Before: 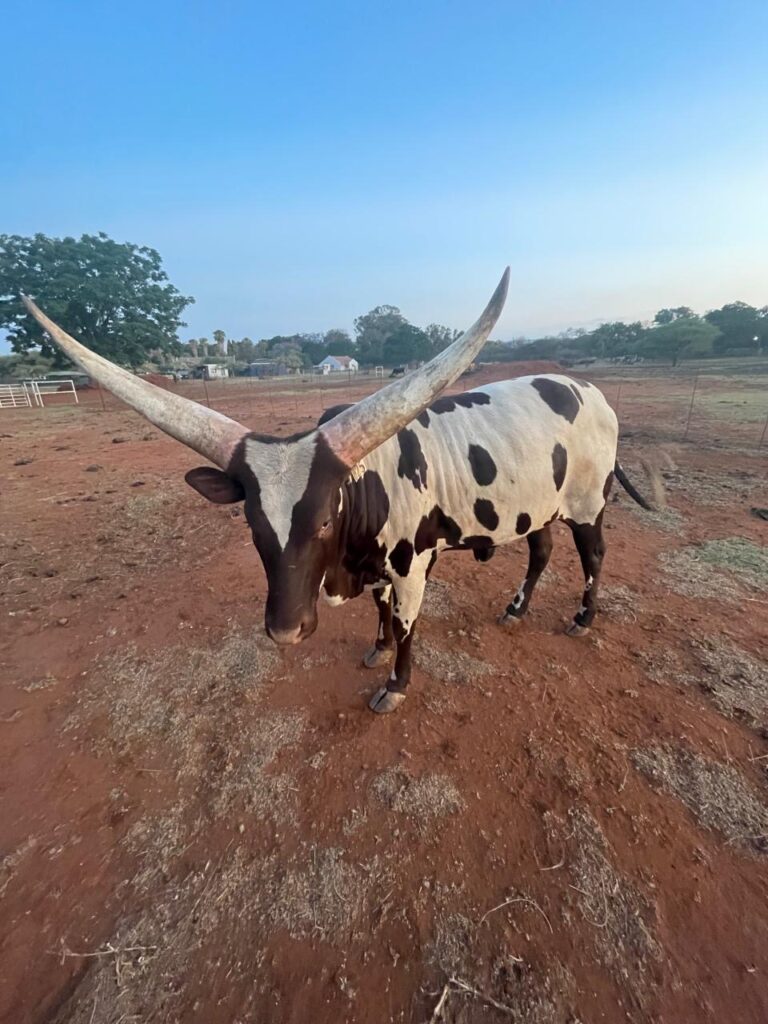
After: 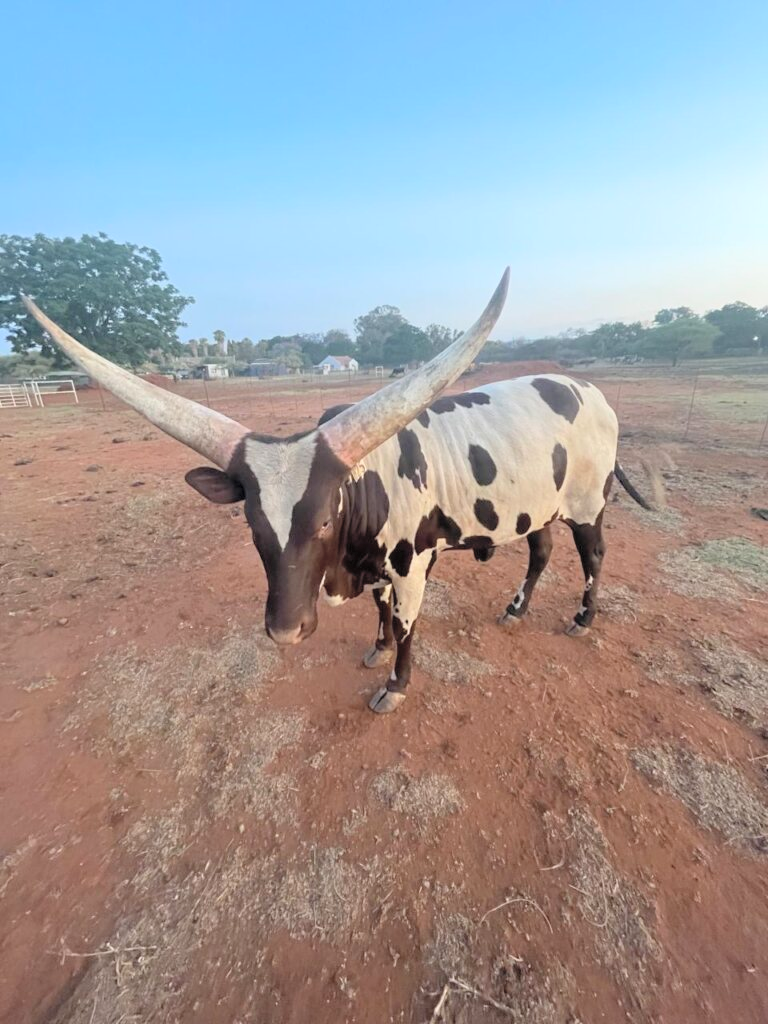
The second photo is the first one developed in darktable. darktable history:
contrast brightness saturation: brightness 0.278
